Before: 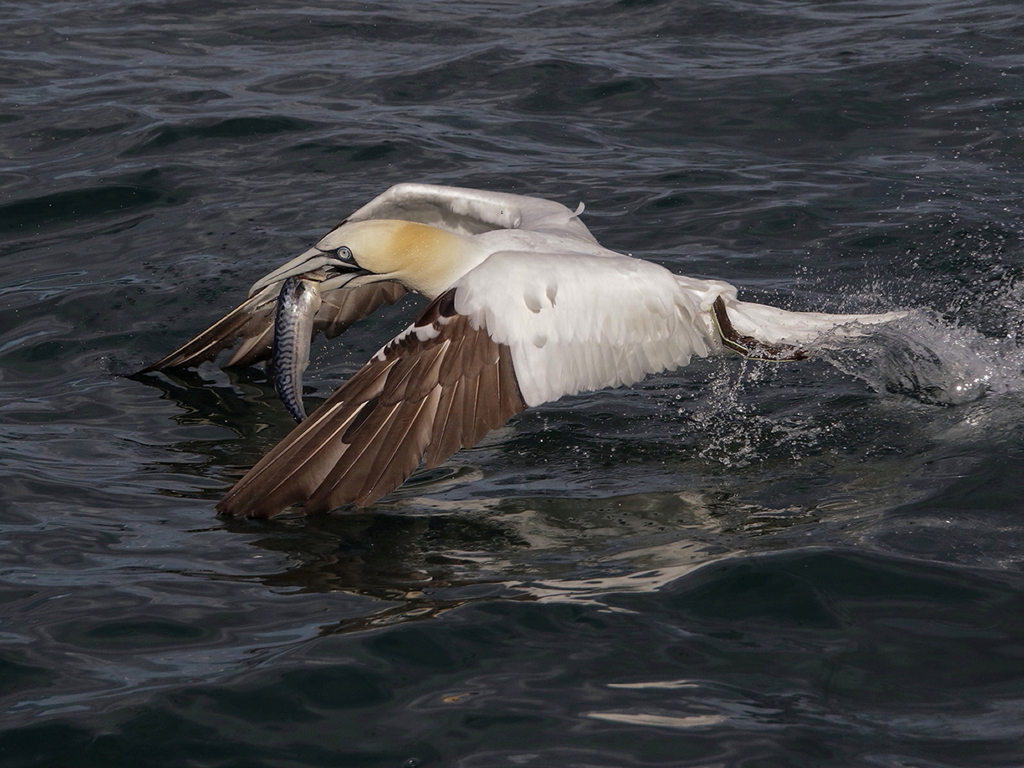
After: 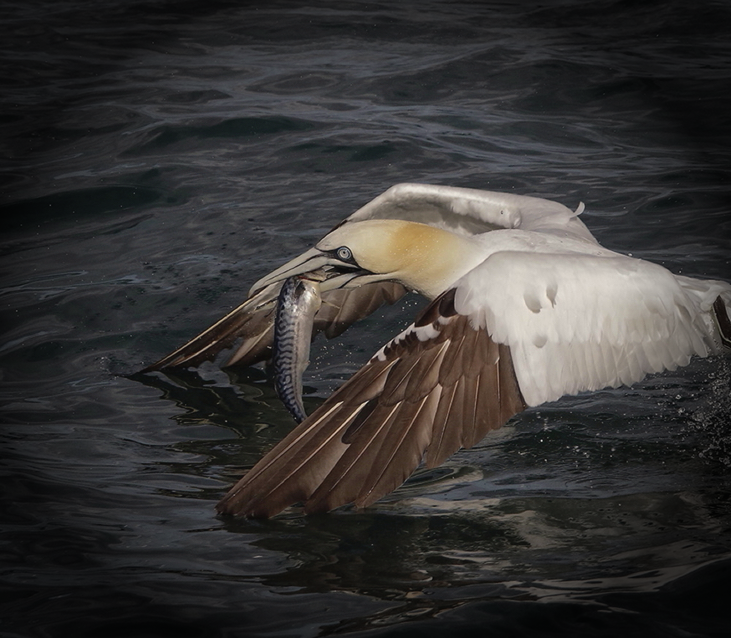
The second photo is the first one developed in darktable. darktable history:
crop: right 28.604%, bottom 16.508%
contrast brightness saturation: contrast -0.075, brightness -0.032, saturation -0.113
color correction: highlights b* 3
vignetting: fall-off start 66.64%, fall-off radius 39.67%, brightness -0.885, automatic ratio true, width/height ratio 0.675
